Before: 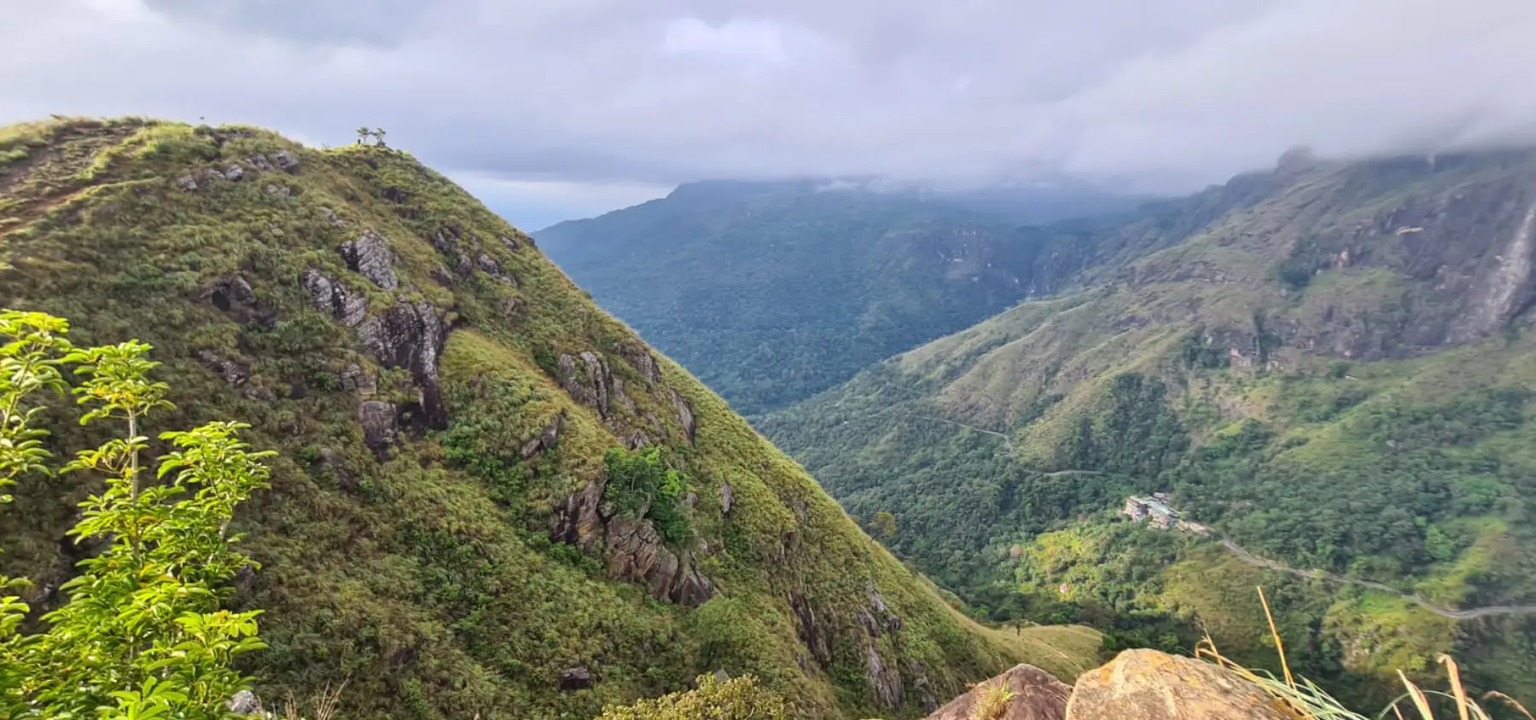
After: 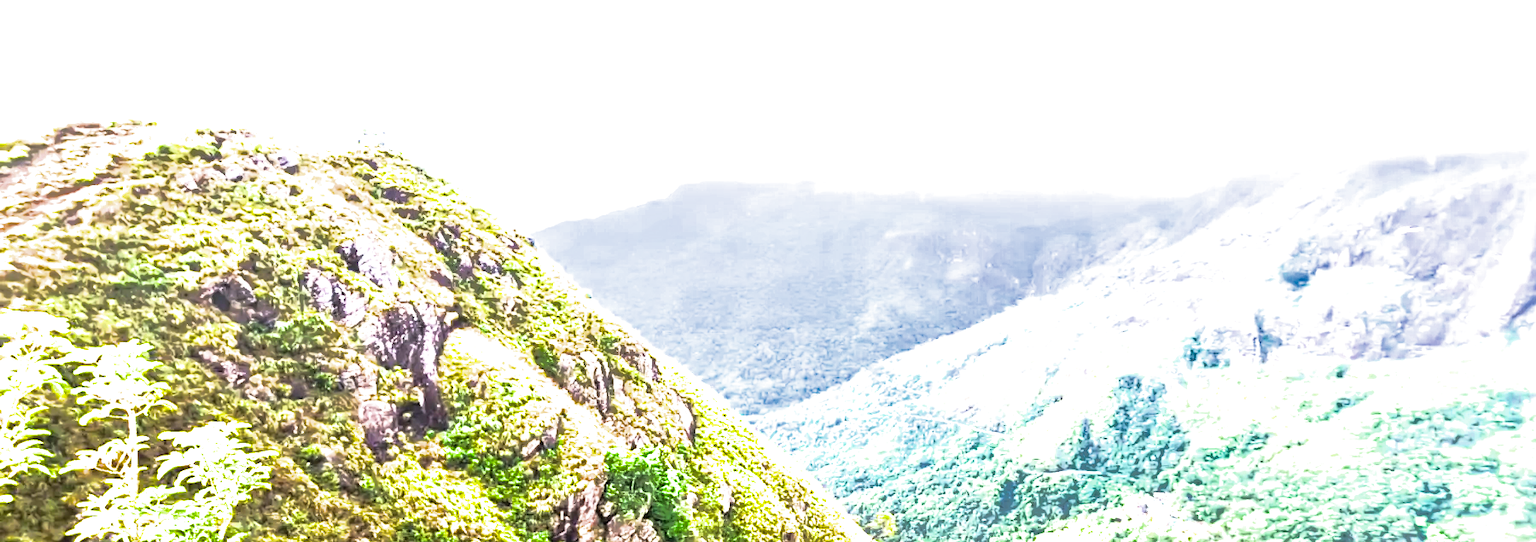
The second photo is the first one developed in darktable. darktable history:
crop: bottom 24.619%
shadows and highlights: shadows 39.28, highlights -59.67
tone equalizer: -8 EV -0.506 EV, -7 EV -0.348 EV, -6 EV -0.053 EV, -5 EV 0.373 EV, -4 EV 0.948 EV, -3 EV 0.792 EV, -2 EV -0.01 EV, -1 EV 0.142 EV, +0 EV -0.027 EV, edges refinement/feathering 500, mask exposure compensation -1.57 EV, preserve details no
filmic rgb: middle gray luminance 9.2%, black relative exposure -10.58 EV, white relative exposure 3.45 EV, threshold 3.04 EV, target black luminance 0%, hardness 5.94, latitude 59.64%, contrast 1.088, highlights saturation mix 5.58%, shadows ↔ highlights balance 29.2%, enable highlight reconstruction true
color balance rgb: perceptual saturation grading › global saturation 25.032%, perceptual brilliance grading › global brilliance 34.534%, perceptual brilliance grading › highlights 49.44%, perceptual brilliance grading › mid-tones 59.917%, perceptual brilliance grading › shadows 34.15%, contrast -10.463%
